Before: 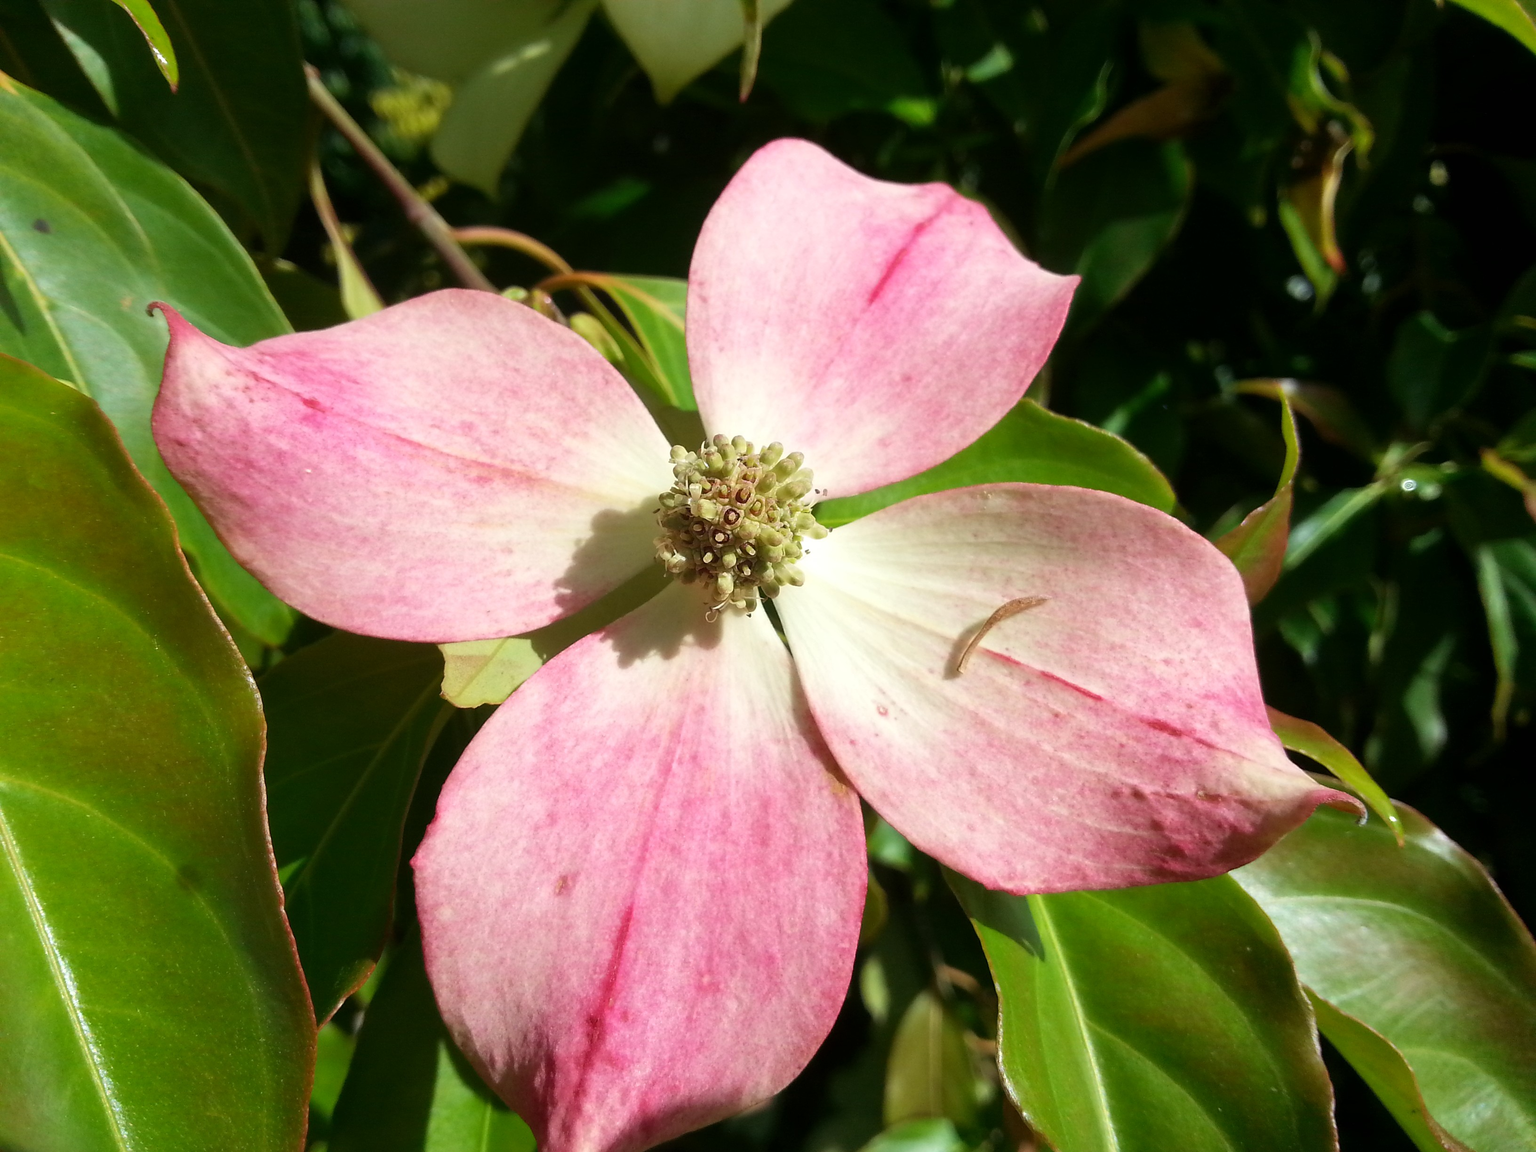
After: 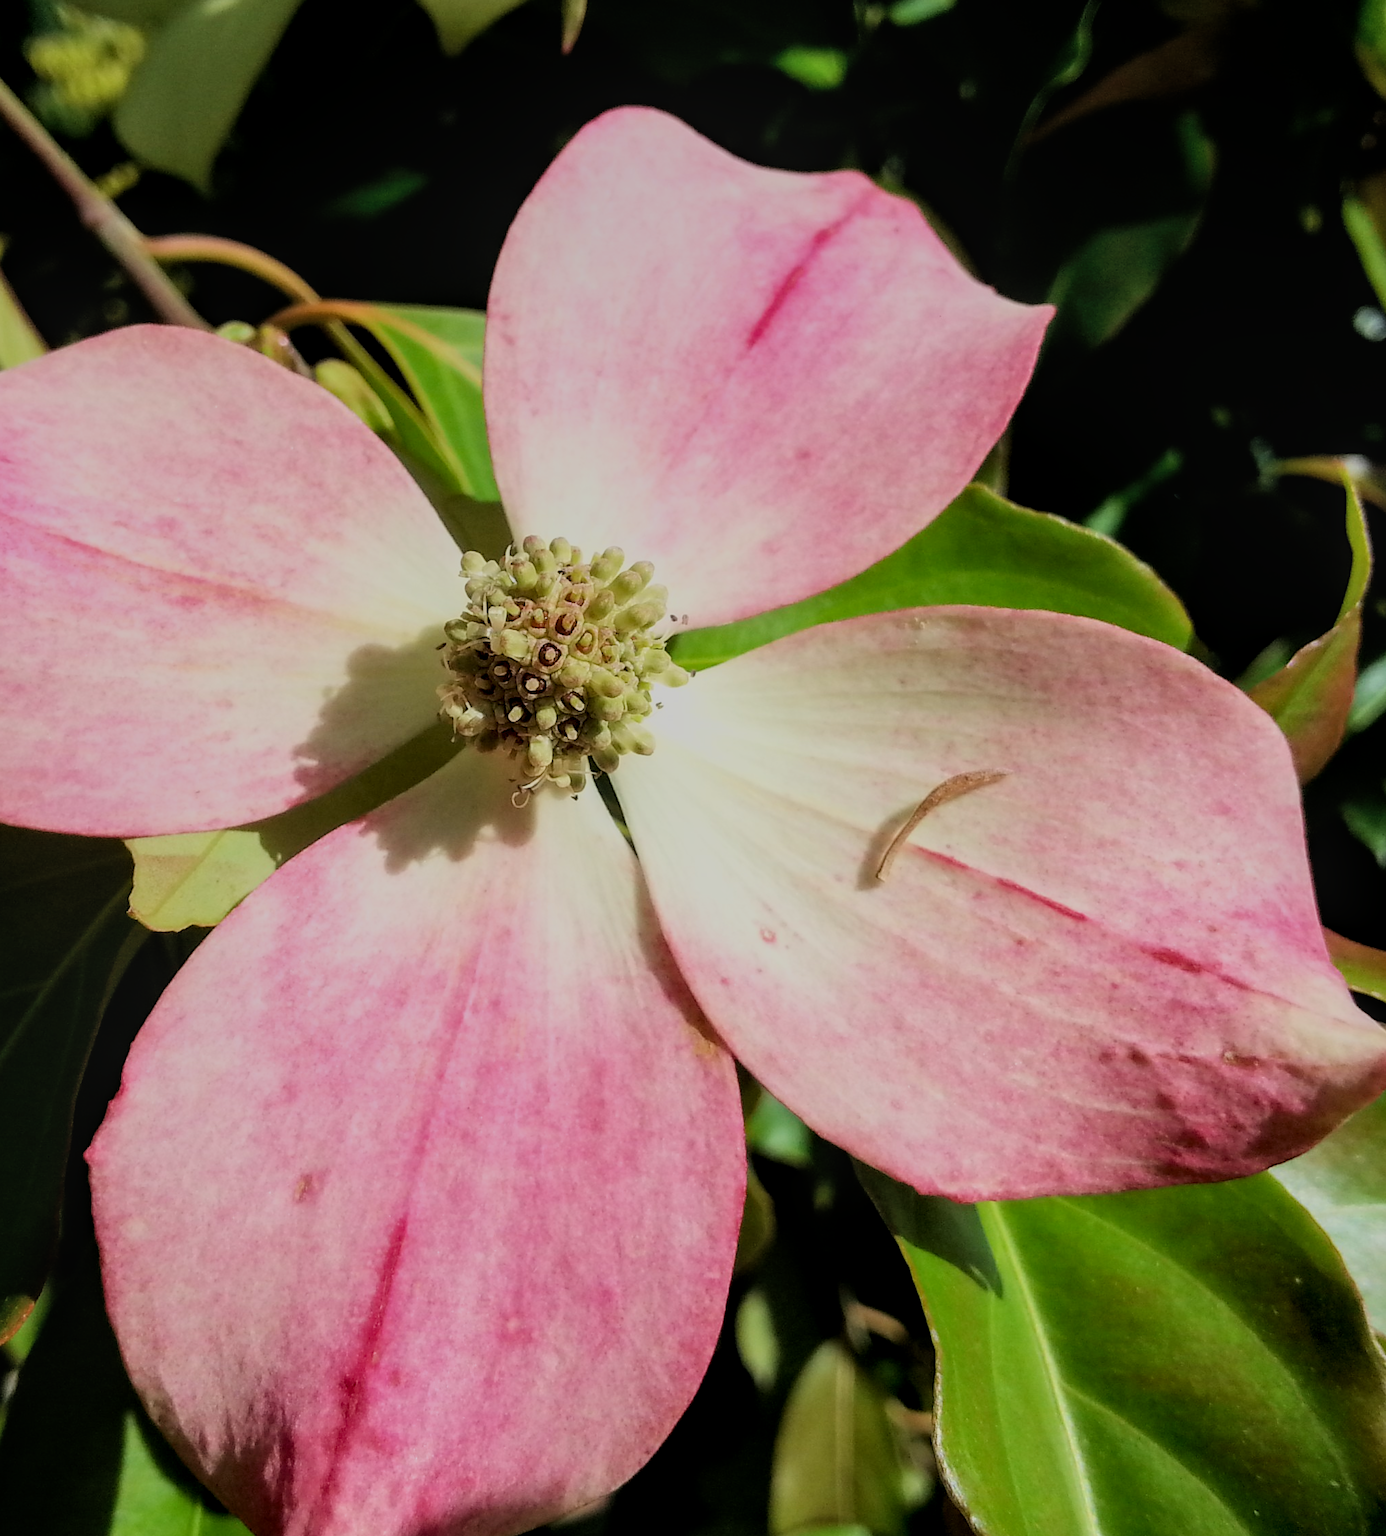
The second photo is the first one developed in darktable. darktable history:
crop and rotate: left 22.918%, top 5.629%, right 14.711%, bottom 2.247%
filmic rgb: black relative exposure -6.15 EV, white relative exposure 6.96 EV, hardness 2.23, color science v6 (2022)
local contrast: on, module defaults
